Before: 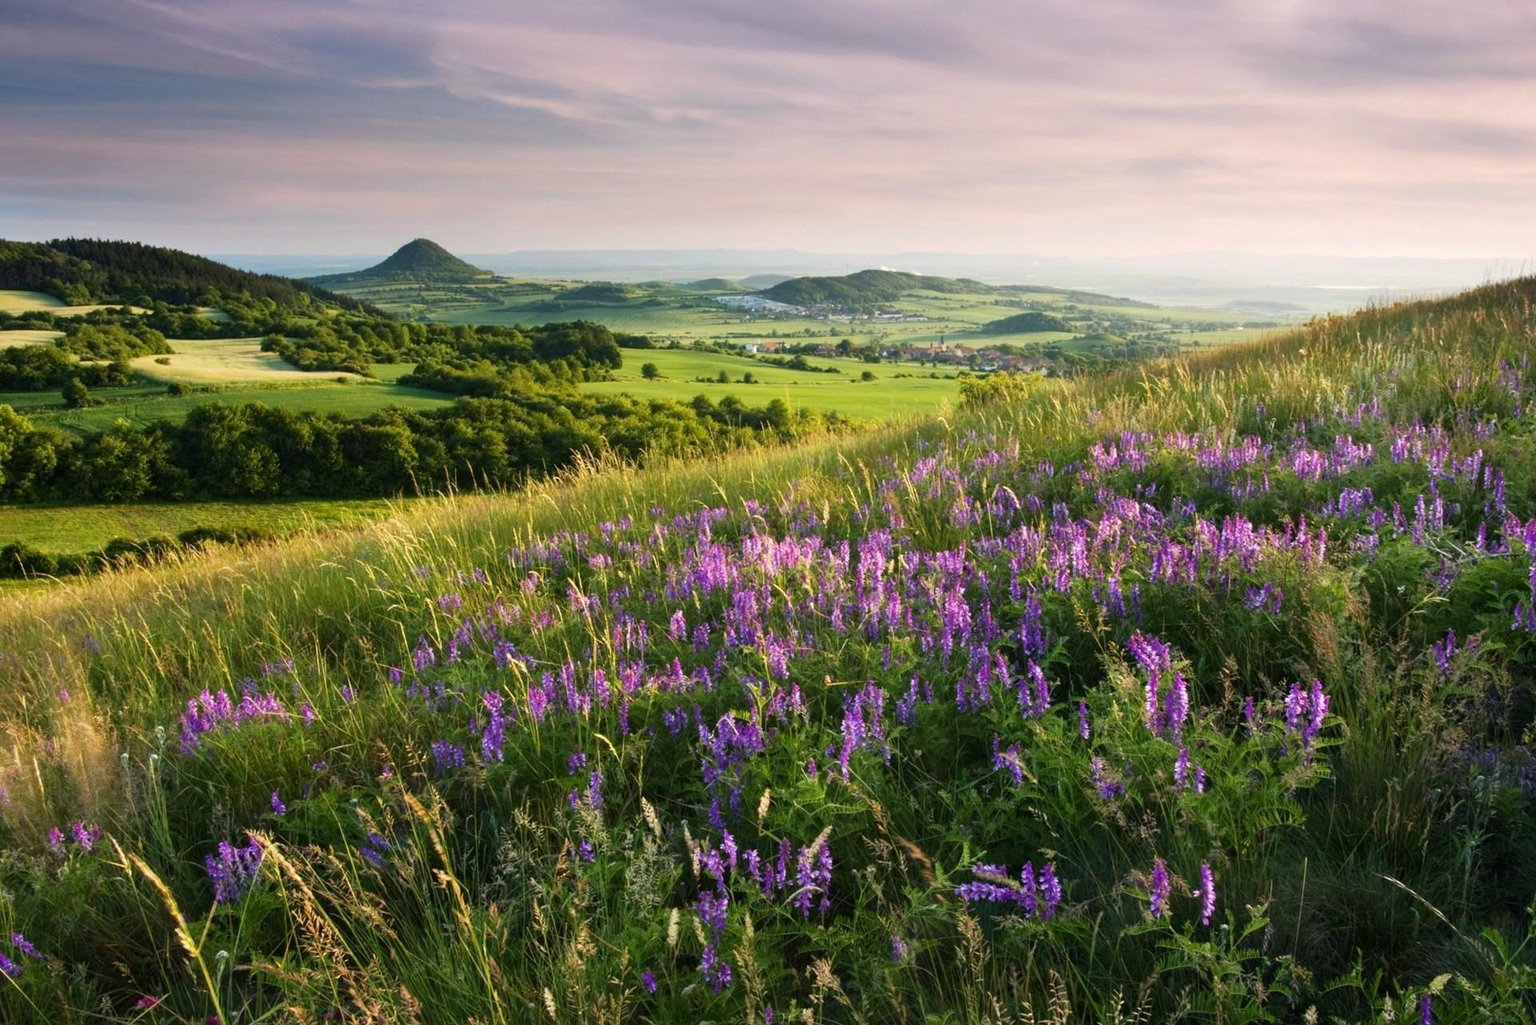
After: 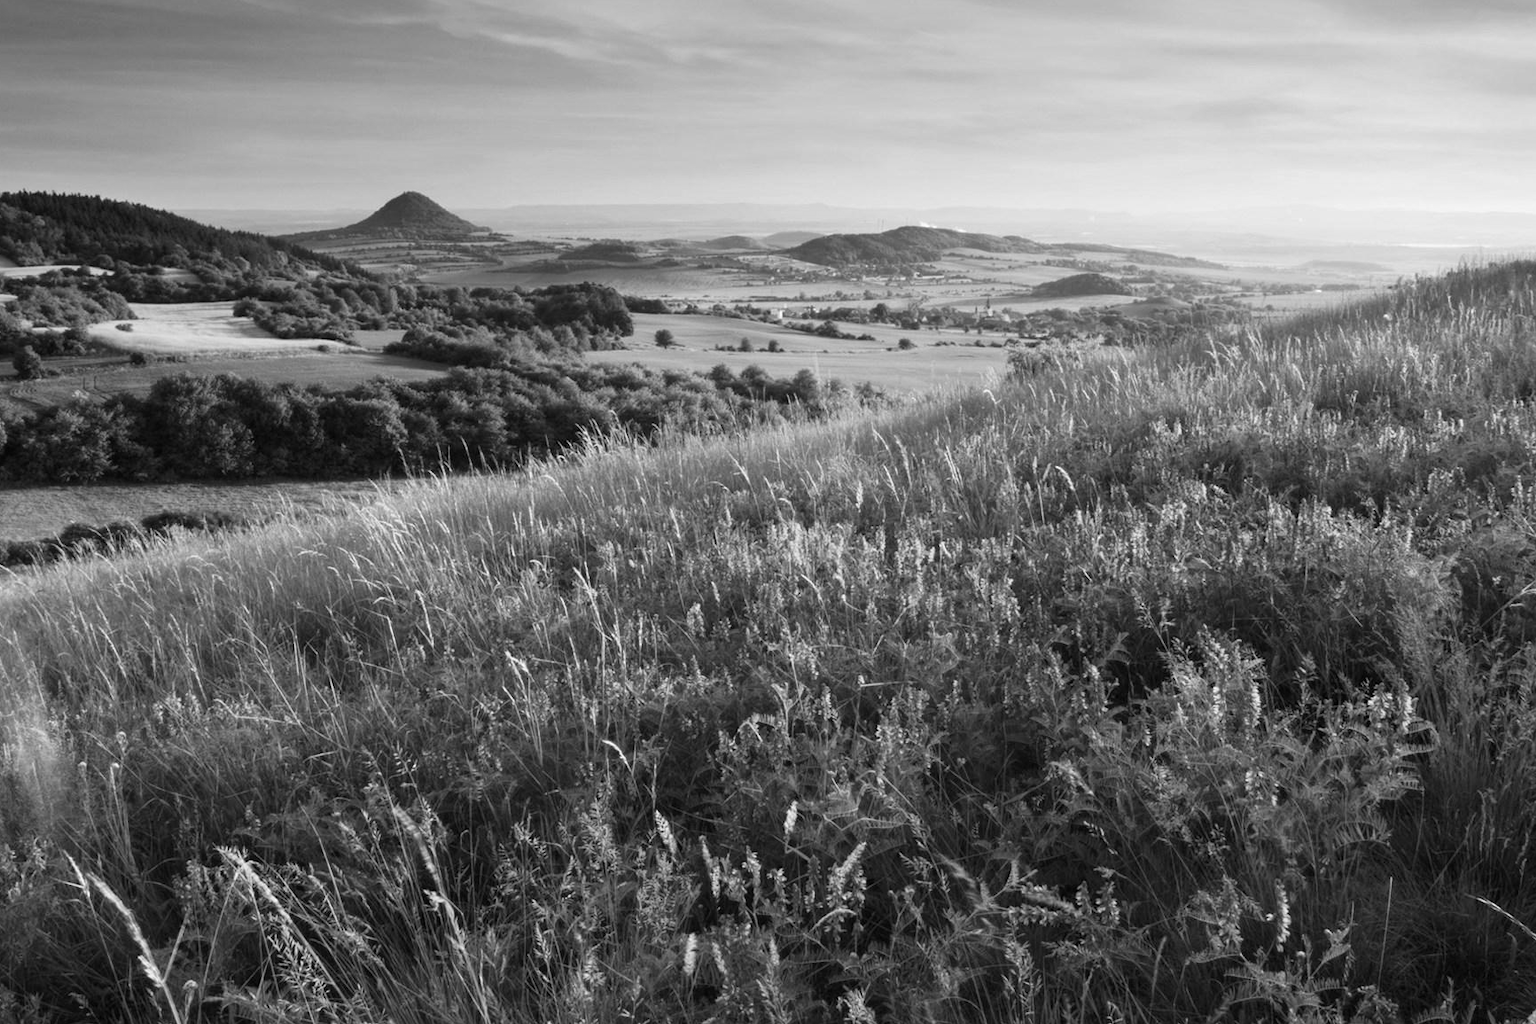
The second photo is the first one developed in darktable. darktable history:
crop: left 3.305%, top 6.436%, right 6.389%, bottom 3.258%
color calibration: illuminant as shot in camera, x 0.377, y 0.392, temperature 4169.3 K, saturation algorithm version 1 (2020)
monochrome: on, module defaults
